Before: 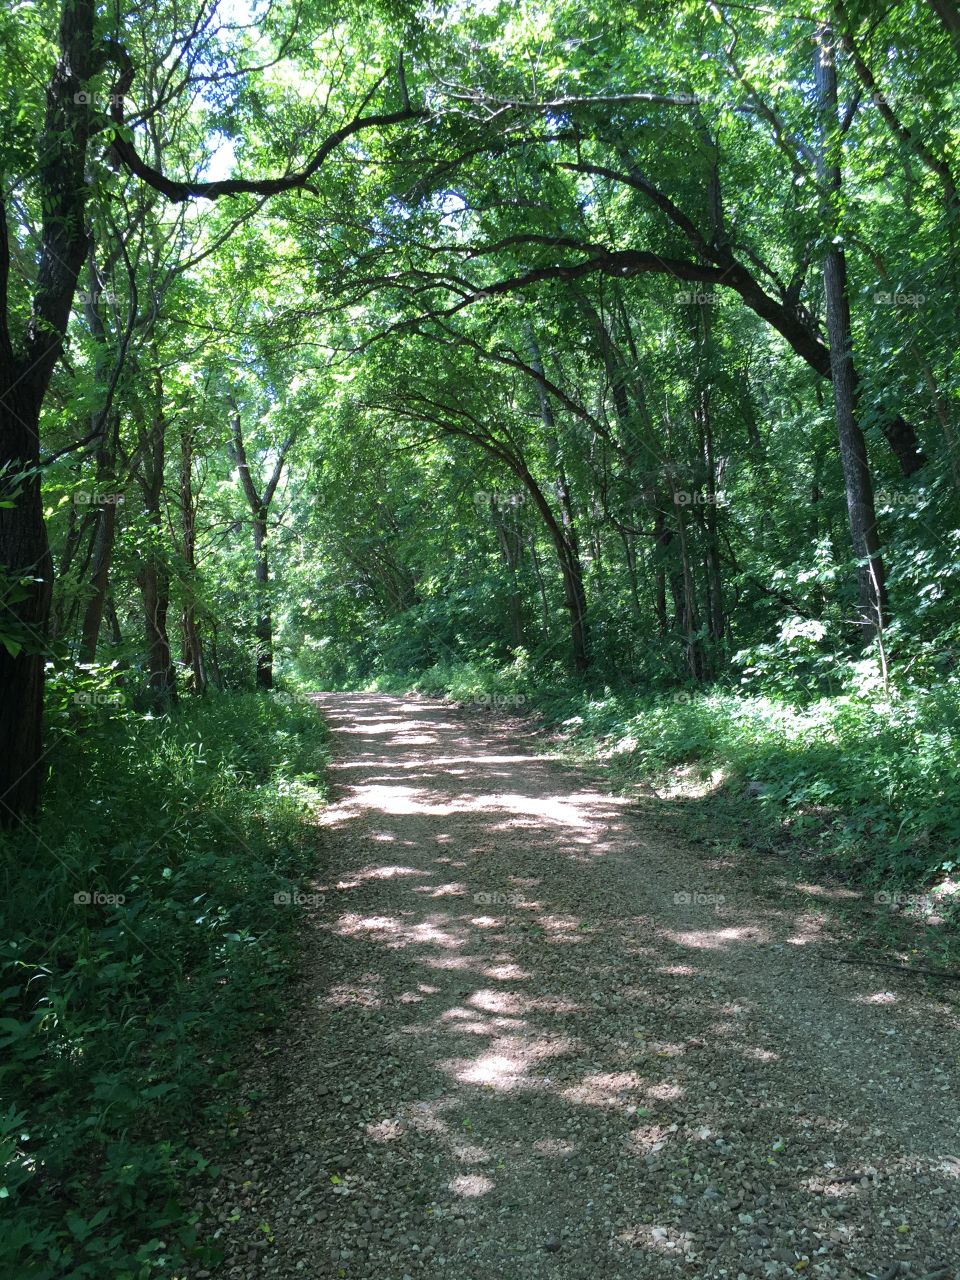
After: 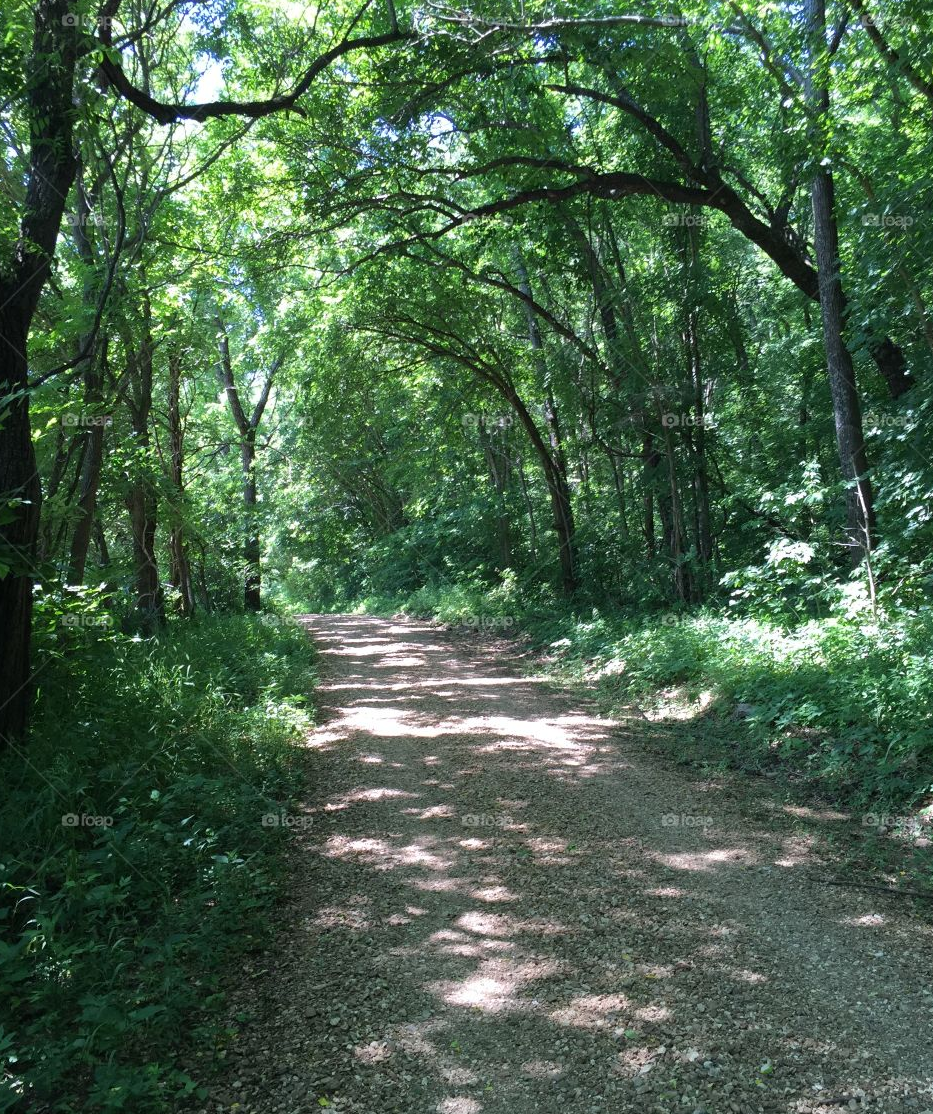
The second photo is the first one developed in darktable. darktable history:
crop: left 1.352%, top 6.114%, right 1.422%, bottom 6.779%
